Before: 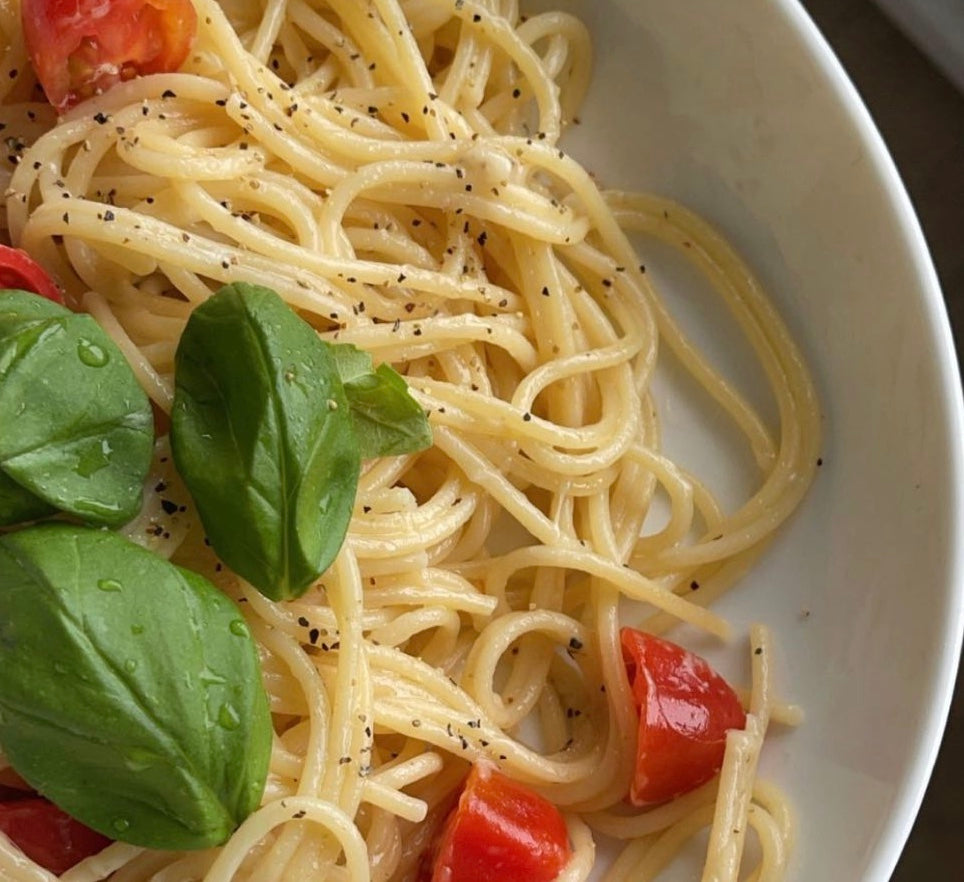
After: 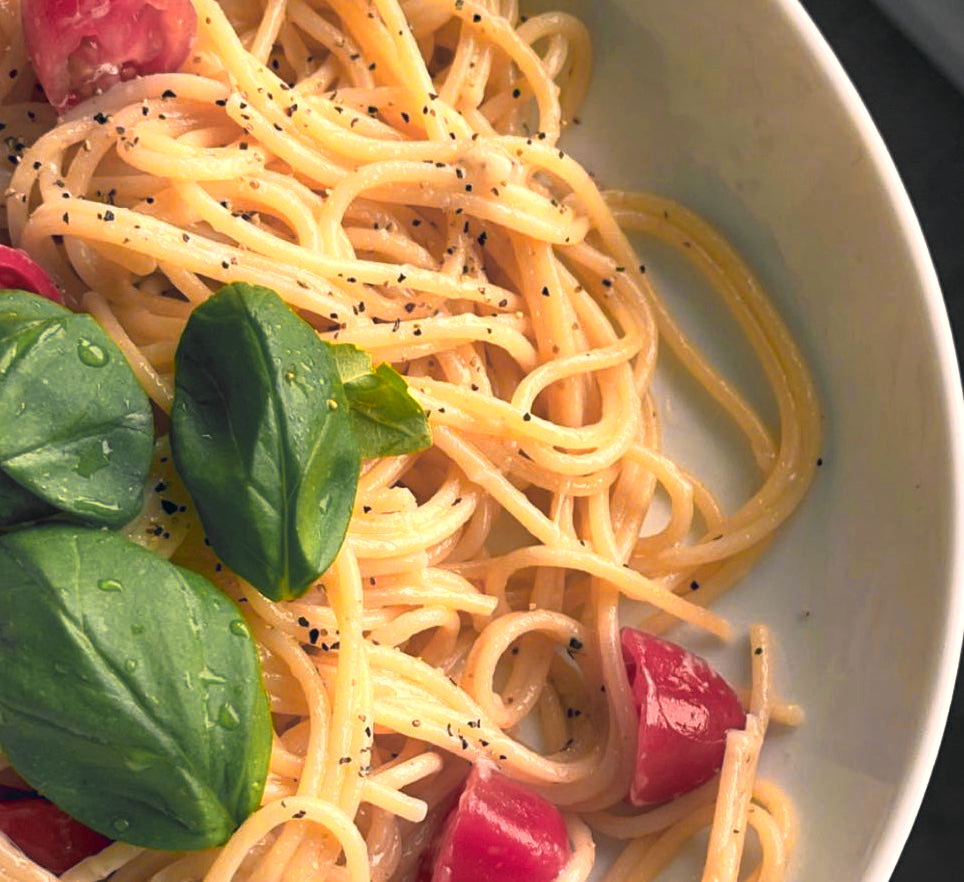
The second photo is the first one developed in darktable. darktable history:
base curve: curves: ch0 [(0, 0) (0.257, 0.25) (0.482, 0.586) (0.757, 0.871) (1, 1)]
color correction: highlights a* 10.32, highlights b* 14.66, shadows a* -9.59, shadows b* -15.02
color zones: curves: ch0 [(0.257, 0.558) (0.75, 0.565)]; ch1 [(0.004, 0.857) (0.14, 0.416) (0.257, 0.695) (0.442, 0.032) (0.736, 0.266) (0.891, 0.741)]; ch2 [(0, 0.623) (0.112, 0.436) (0.271, 0.474) (0.516, 0.64) (0.743, 0.286)]
